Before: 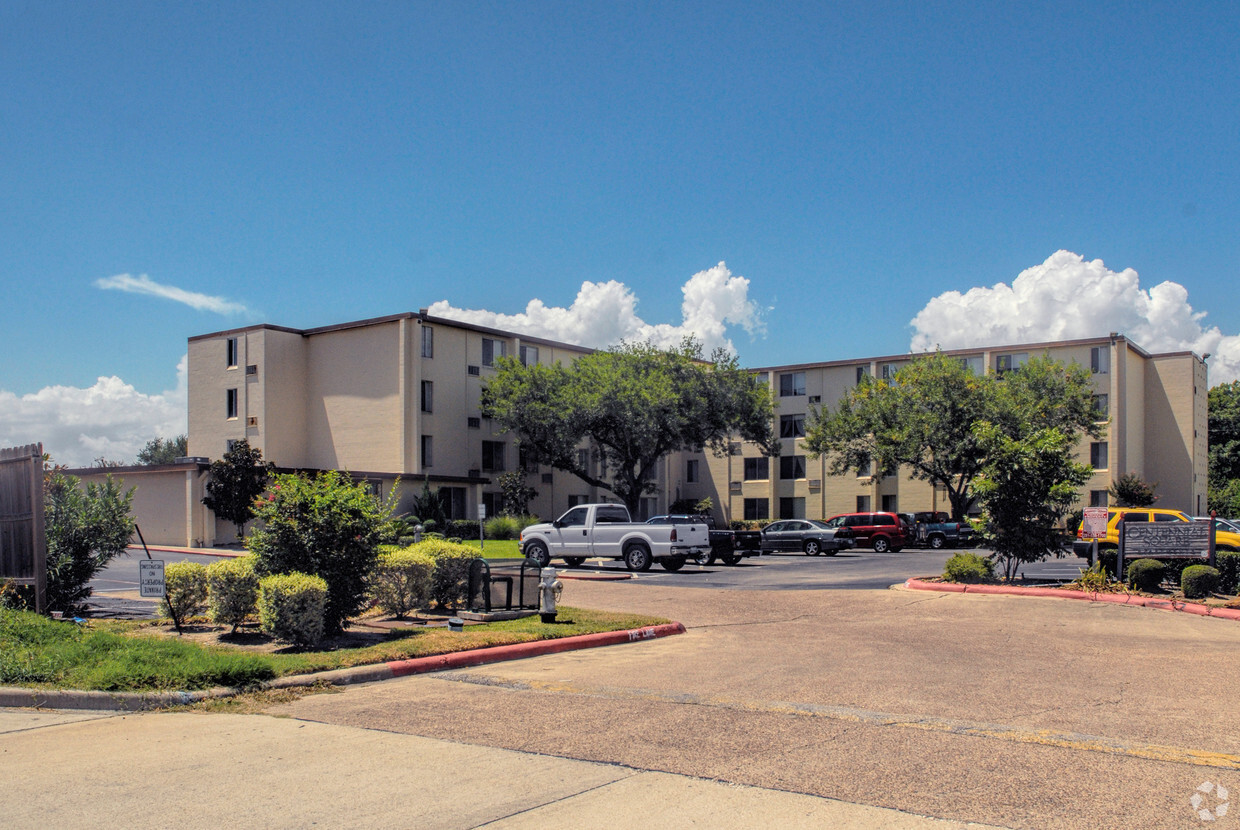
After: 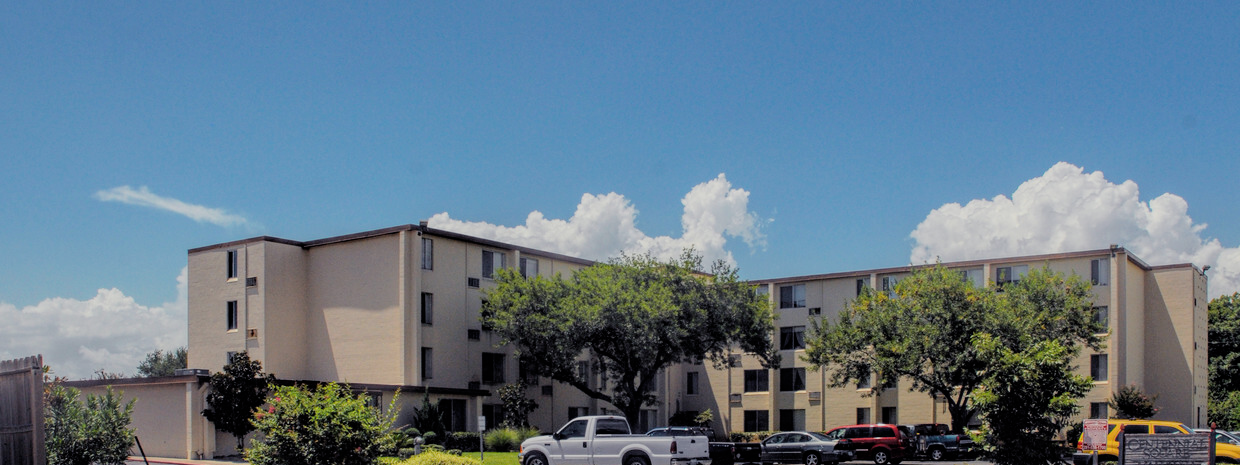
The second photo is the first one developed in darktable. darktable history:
crop and rotate: top 10.605%, bottom 33.274%
filmic rgb: hardness 4.17
